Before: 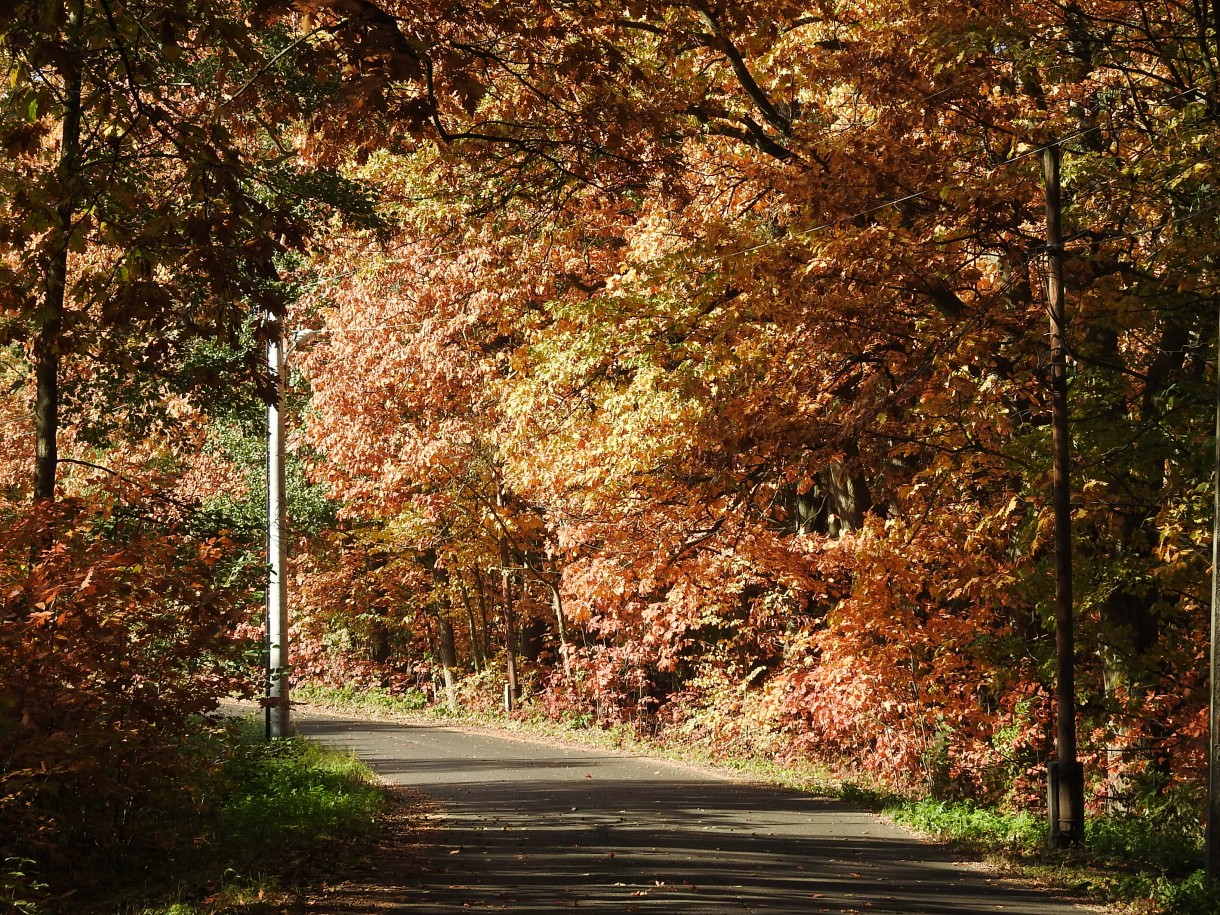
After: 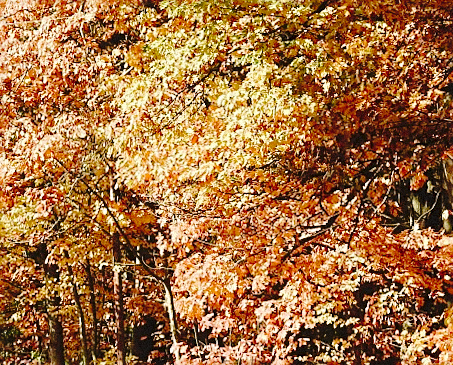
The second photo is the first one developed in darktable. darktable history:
rotate and perspective: rotation 0.215°, lens shift (vertical) -0.139, crop left 0.069, crop right 0.939, crop top 0.002, crop bottom 0.996
sharpen: on, module defaults
crop: left 30%, top 30%, right 30%, bottom 30%
grain: mid-tones bias 0%
velvia: on, module defaults
tone curve: curves: ch0 [(0, 0) (0.003, 0.051) (0.011, 0.052) (0.025, 0.055) (0.044, 0.062) (0.069, 0.068) (0.1, 0.077) (0.136, 0.098) (0.177, 0.145) (0.224, 0.223) (0.277, 0.314) (0.335, 0.43) (0.399, 0.518) (0.468, 0.591) (0.543, 0.656) (0.623, 0.726) (0.709, 0.809) (0.801, 0.857) (0.898, 0.918) (1, 1)], preserve colors none
white balance: emerald 1
